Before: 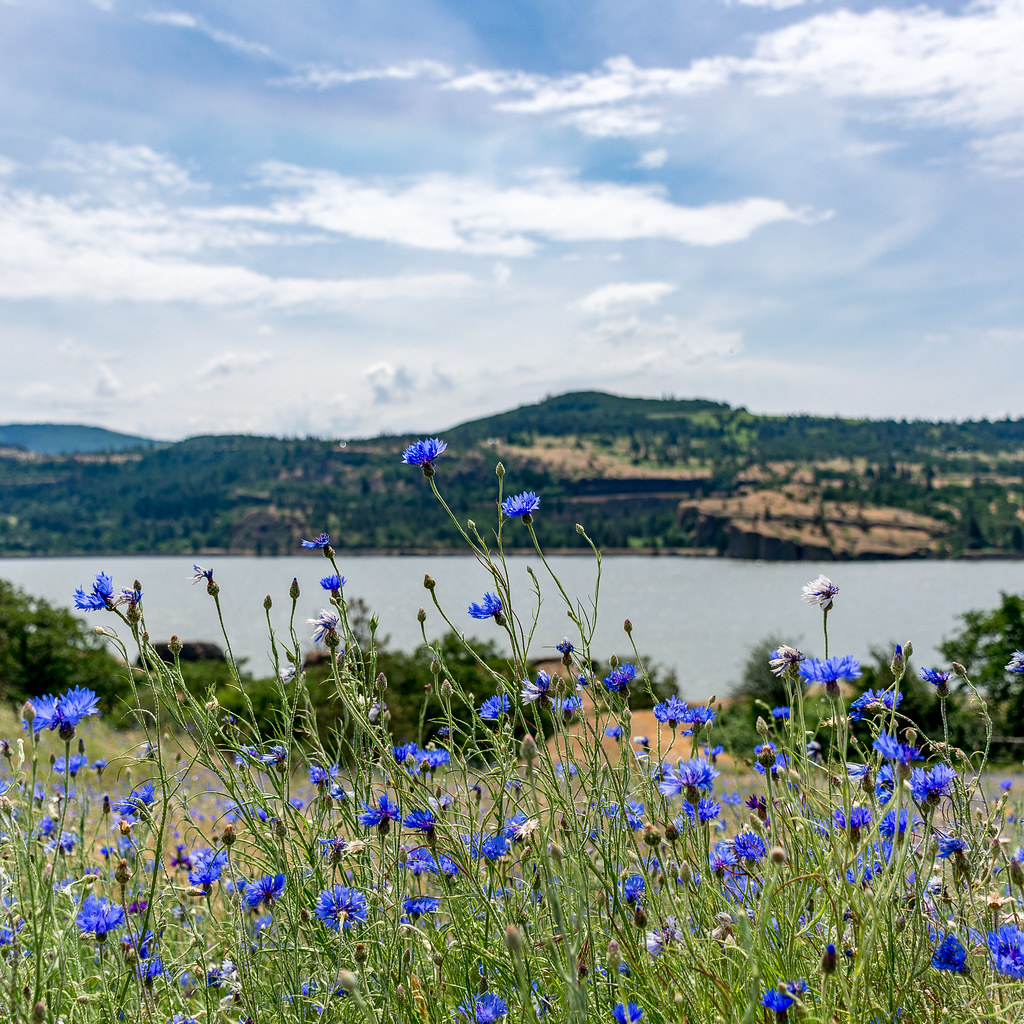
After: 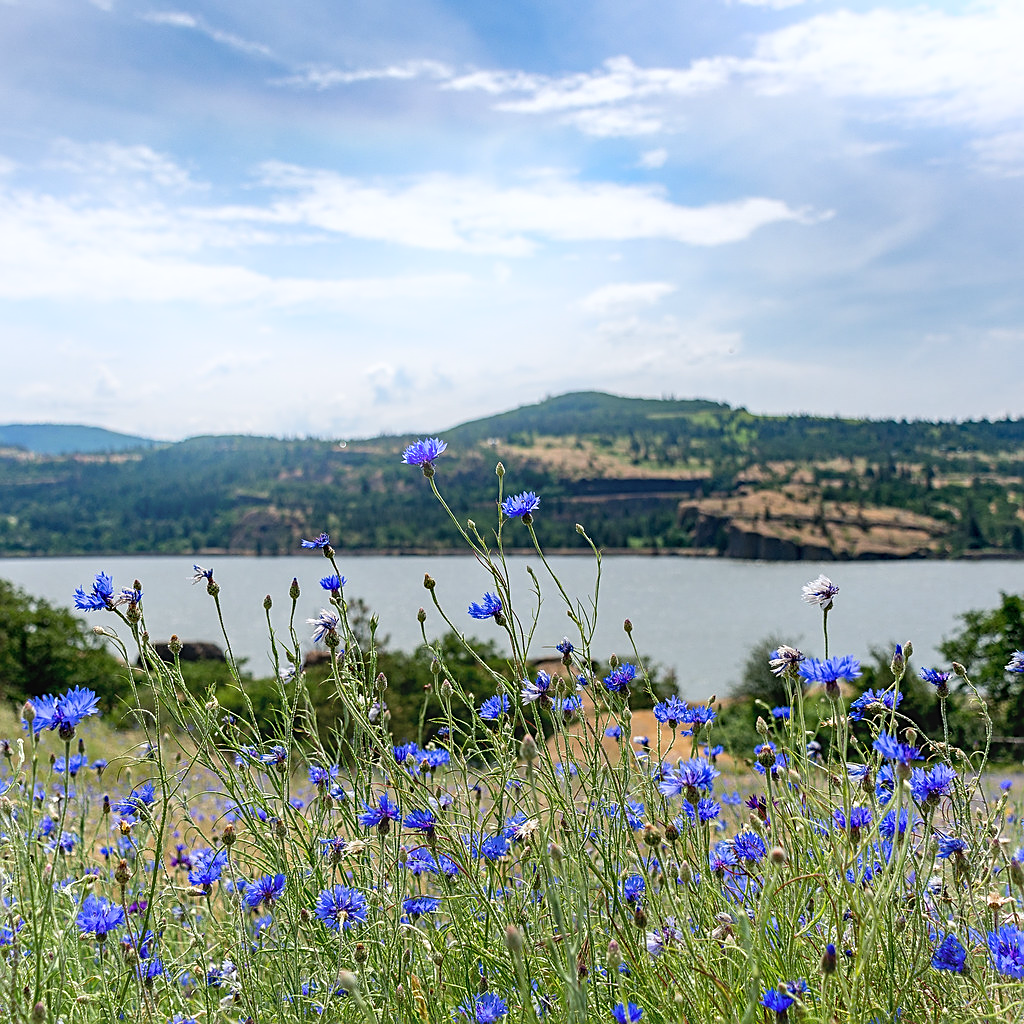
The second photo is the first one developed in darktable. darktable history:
bloom: size 16%, threshold 98%, strength 20%
sharpen: on, module defaults
shadows and highlights: shadows 25, highlights -25
white balance: red 0.988, blue 1.017
